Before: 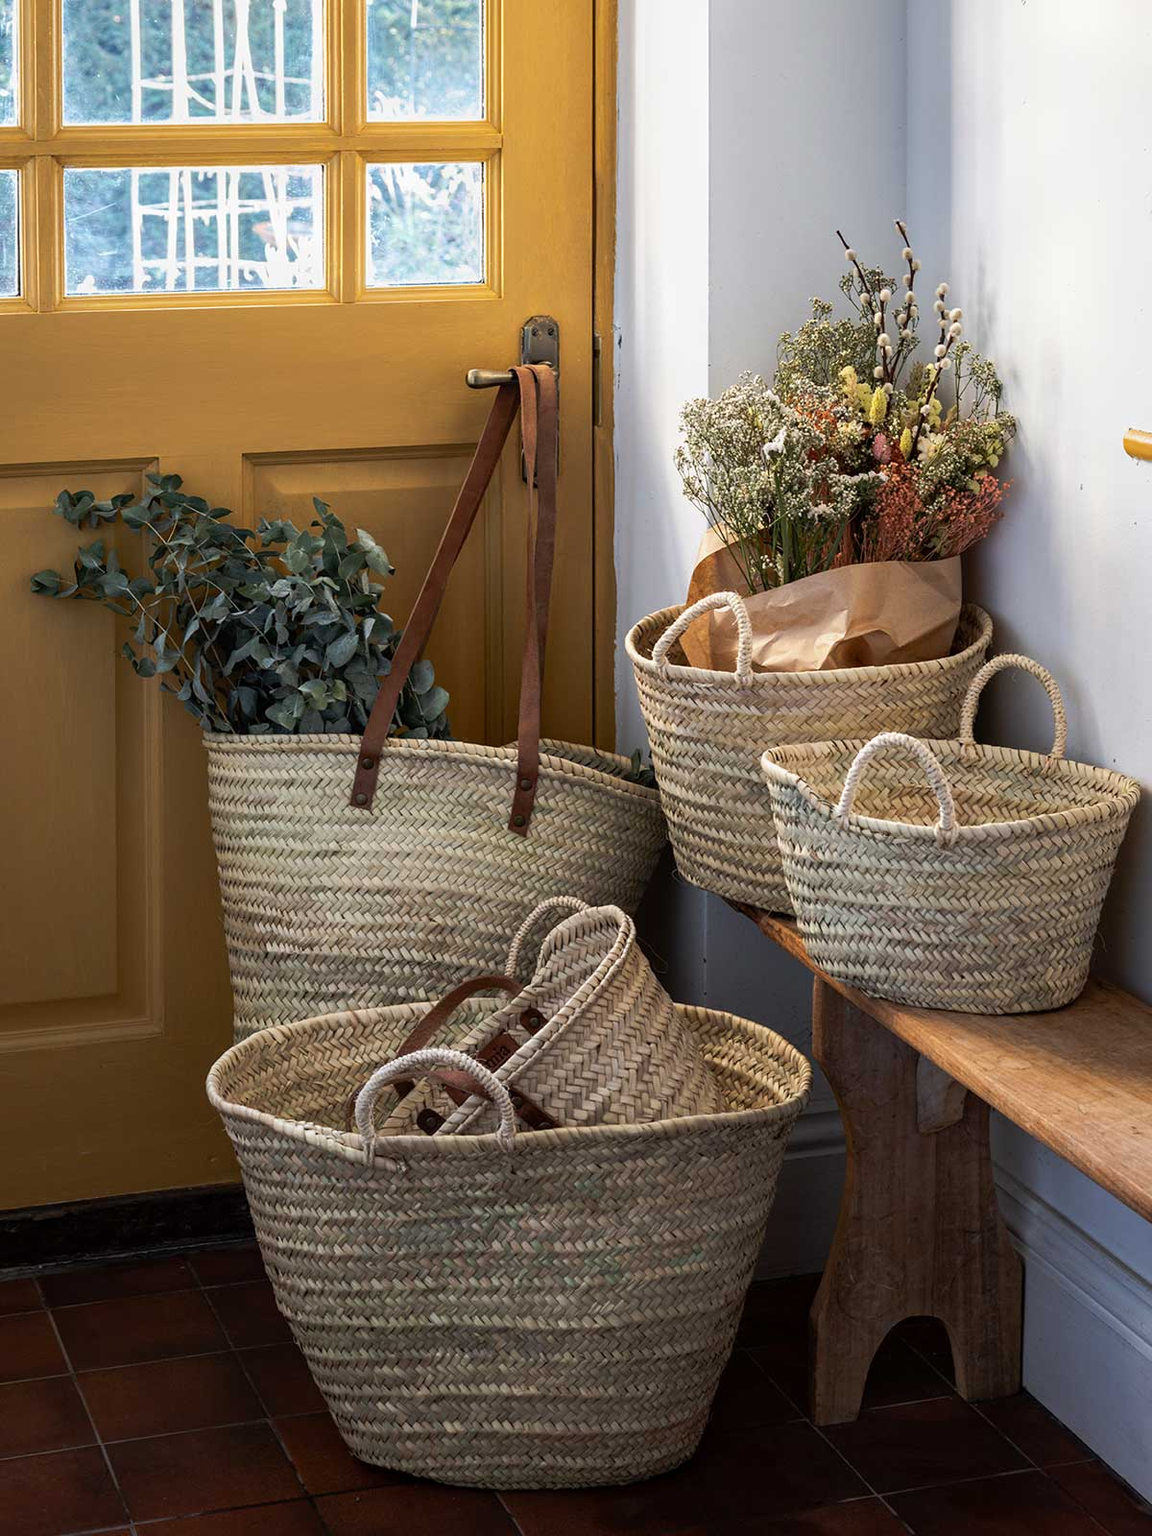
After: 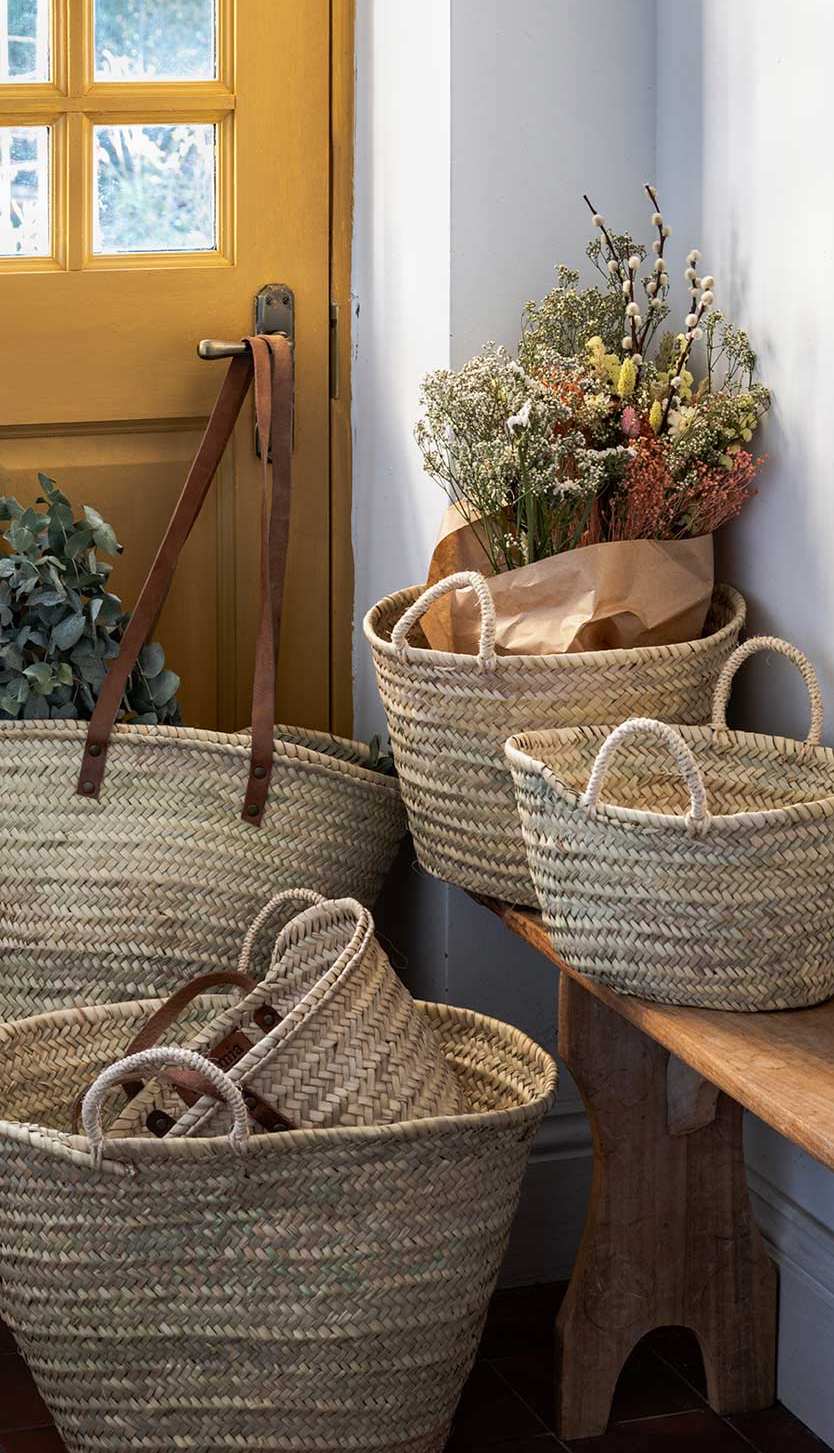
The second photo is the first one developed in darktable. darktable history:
crop and rotate: left 24.034%, top 2.838%, right 6.406%, bottom 6.299%
white balance: emerald 1
